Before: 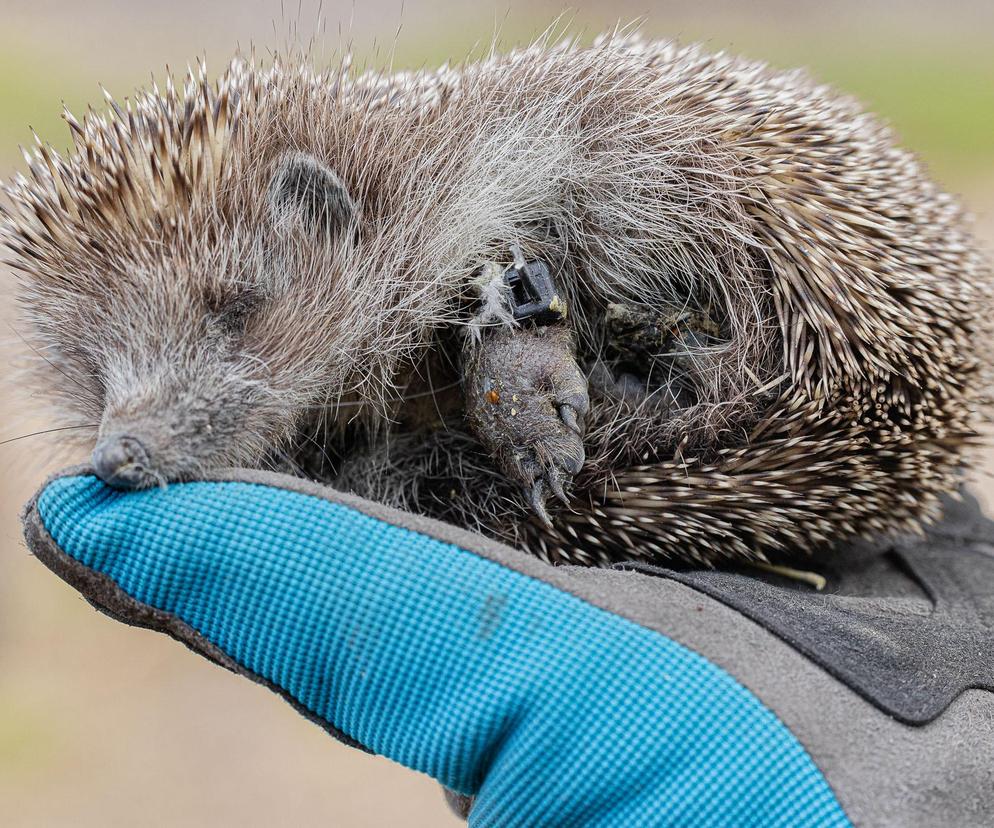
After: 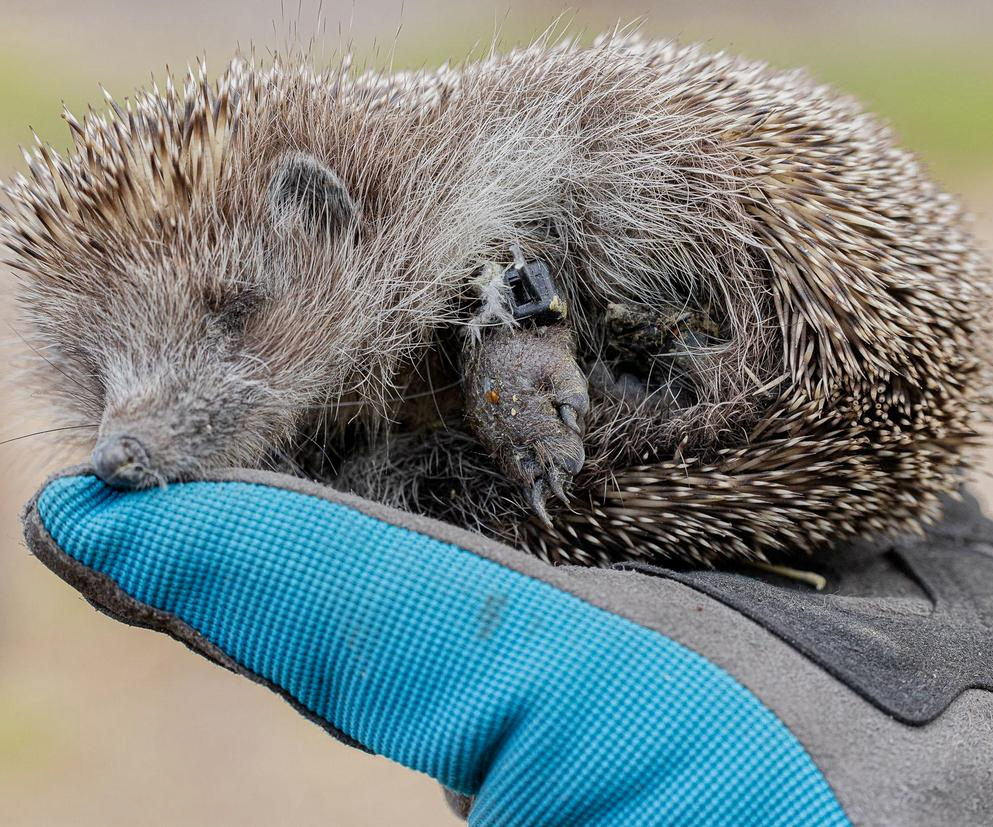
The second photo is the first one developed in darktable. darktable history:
exposure: black level correction 0.002, exposure -0.105 EV, compensate exposure bias true, compensate highlight preservation false
